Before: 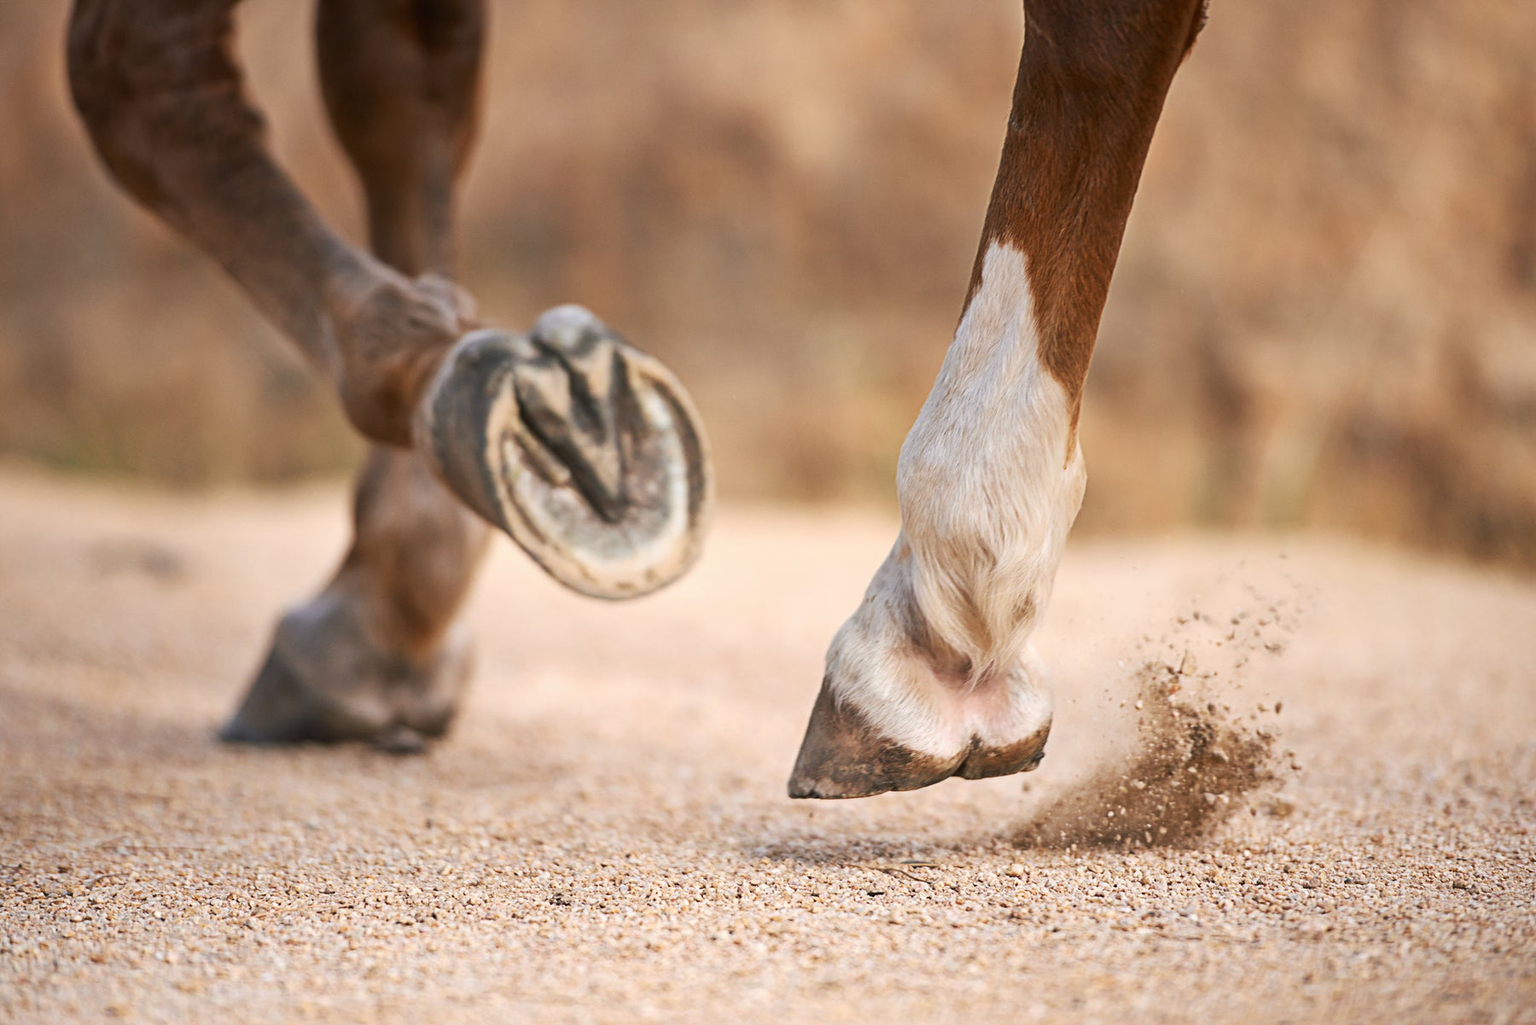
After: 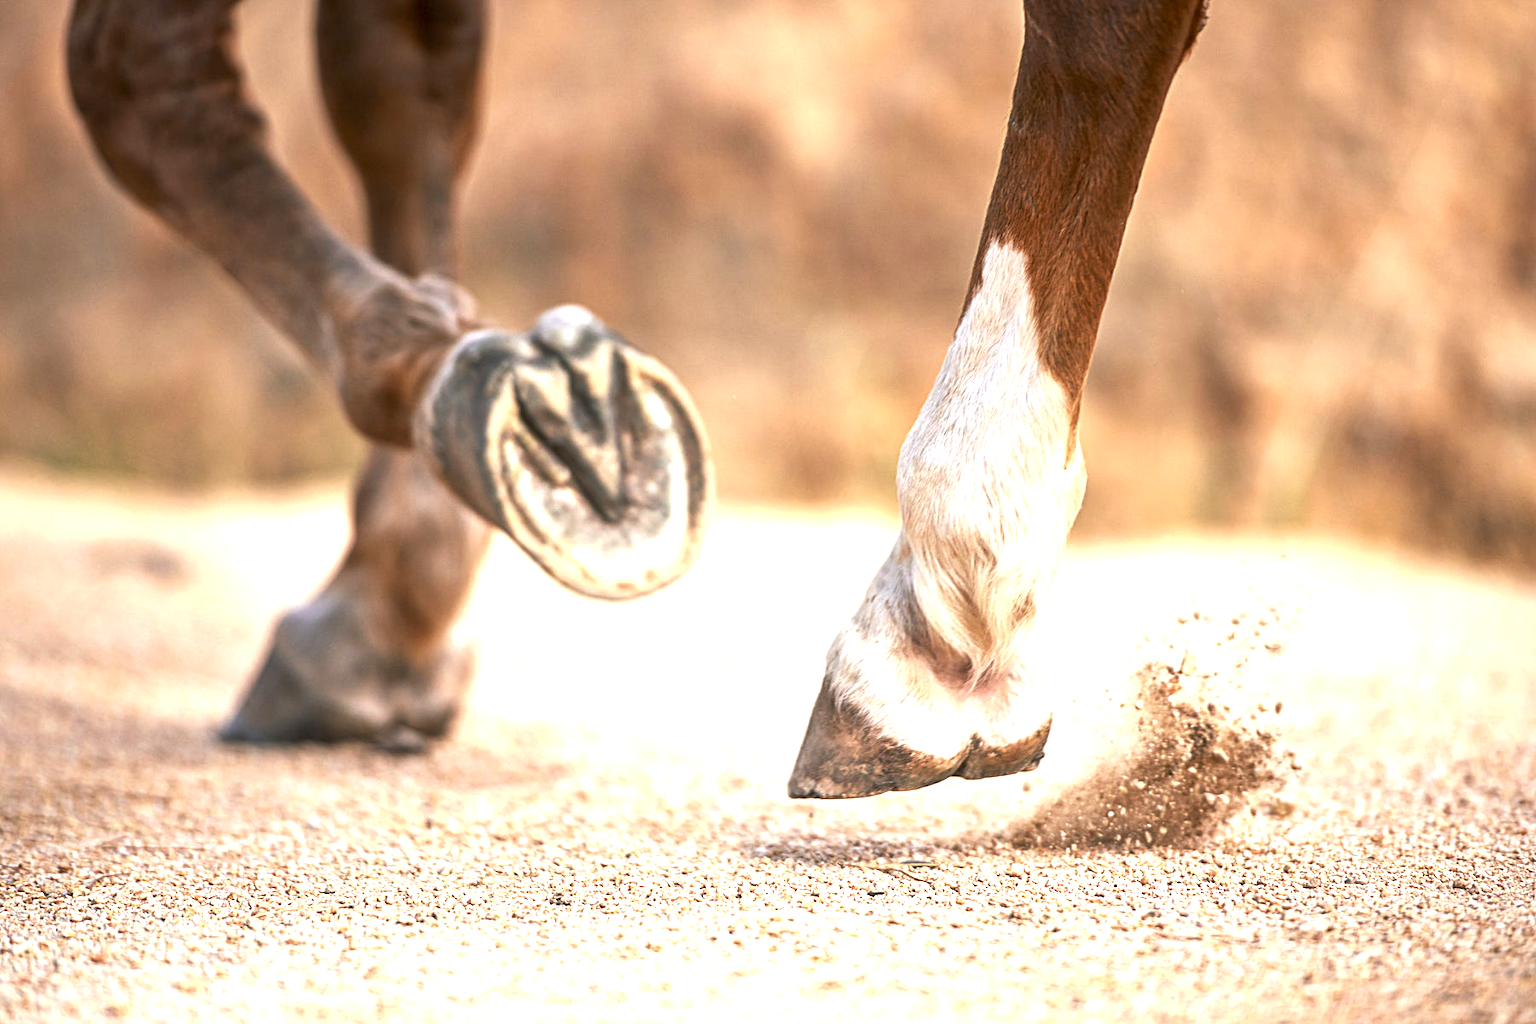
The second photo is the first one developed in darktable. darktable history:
tone curve: curves: ch0 [(0, 0) (0.915, 0.89) (1, 1)], preserve colors none
exposure: black level correction 0.001, exposure 0.959 EV, compensate exposure bias true, compensate highlight preservation false
local contrast: on, module defaults
